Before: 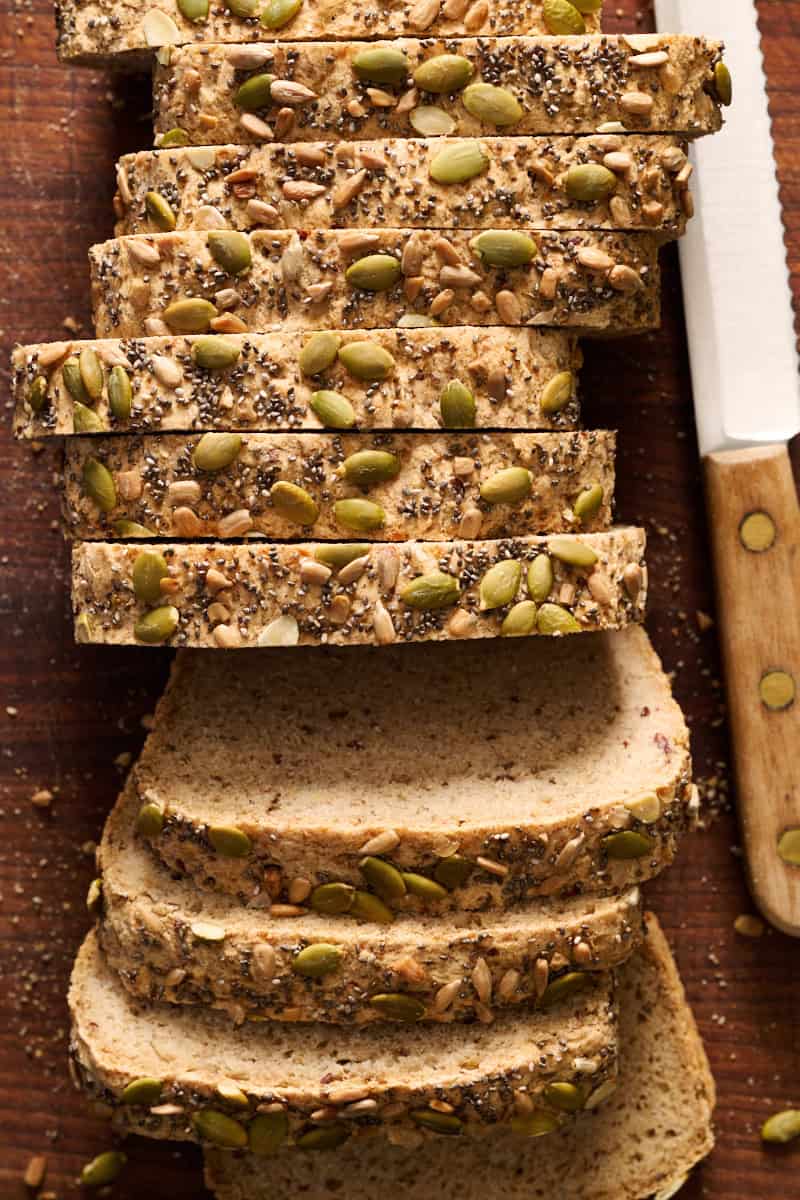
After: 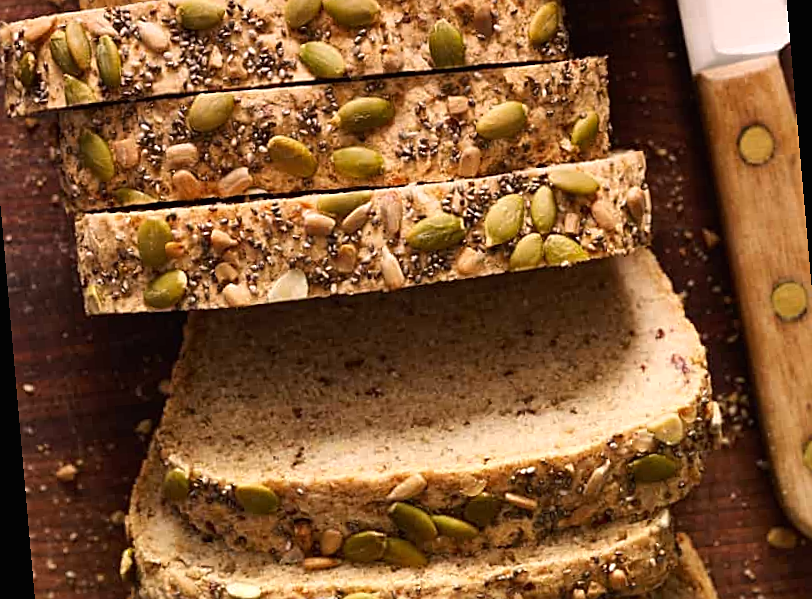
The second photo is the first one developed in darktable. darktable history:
rotate and perspective: rotation -5°, crop left 0.05, crop right 0.952, crop top 0.11, crop bottom 0.89
sharpen: on, module defaults
contrast brightness saturation: contrast -0.02, brightness -0.01, saturation 0.03
crop and rotate: top 25.357%, bottom 13.942%
white balance: emerald 1
graduated density: density 0.38 EV, hardness 21%, rotation -6.11°, saturation 32%
exposure: exposure 0.178 EV, compensate exposure bias true, compensate highlight preservation false
